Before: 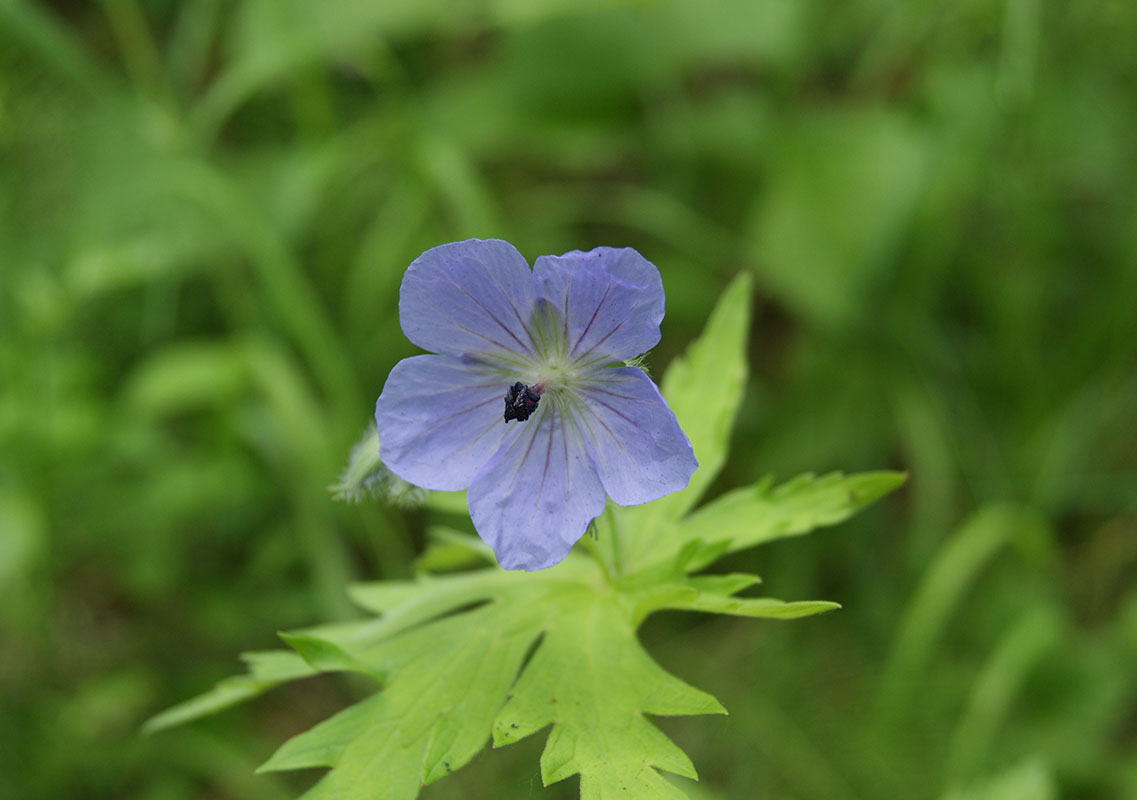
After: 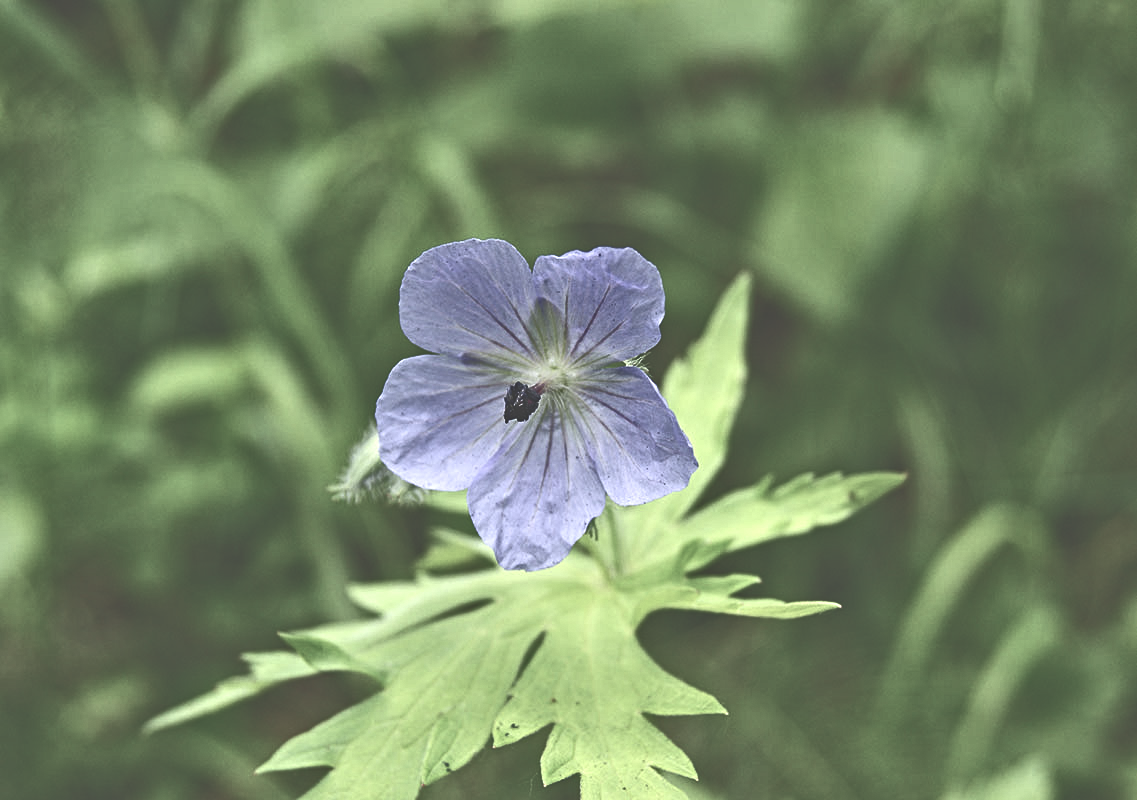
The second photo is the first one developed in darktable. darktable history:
exposure: black level correction -0.071, exposure 0.5 EV, compensate highlight preservation false
contrast equalizer: octaves 7, y [[0.5, 0.542, 0.583, 0.625, 0.667, 0.708], [0.5 ×6], [0.5 ×6], [0 ×6], [0 ×6]]
color balance rgb: perceptual saturation grading › highlights -31.88%, perceptual saturation grading › mid-tones 5.8%, perceptual saturation grading › shadows 18.12%, perceptual brilliance grading › highlights 3.62%, perceptual brilliance grading › mid-tones -18.12%, perceptual brilliance grading › shadows -41.3%
rgb curve: curves: ch0 [(0, 0) (0.072, 0.166) (0.217, 0.293) (0.414, 0.42) (1, 1)], compensate middle gray true, preserve colors basic power
